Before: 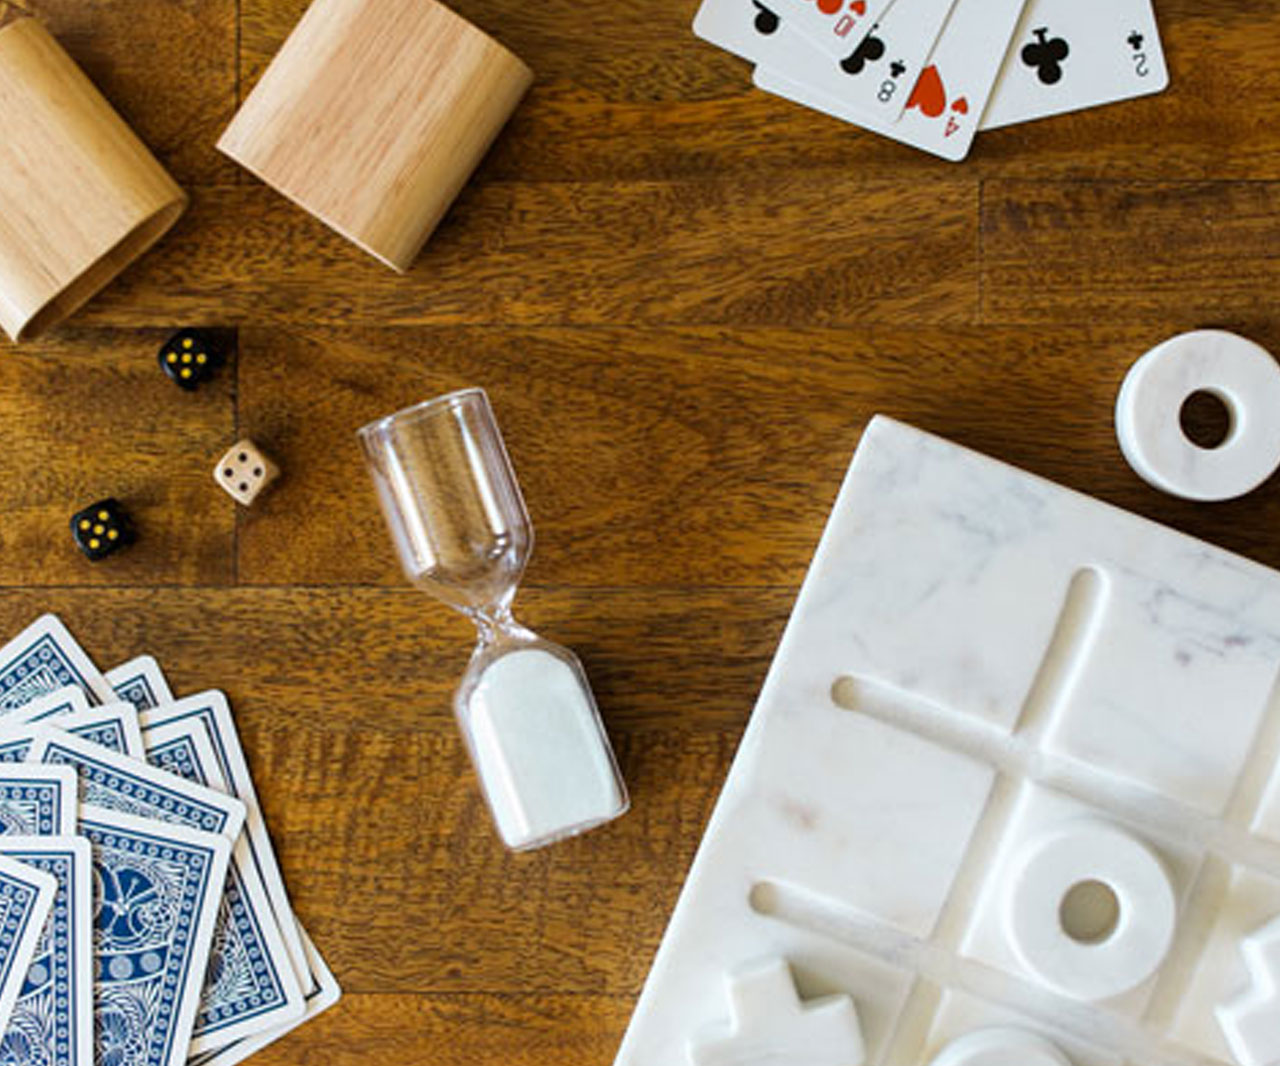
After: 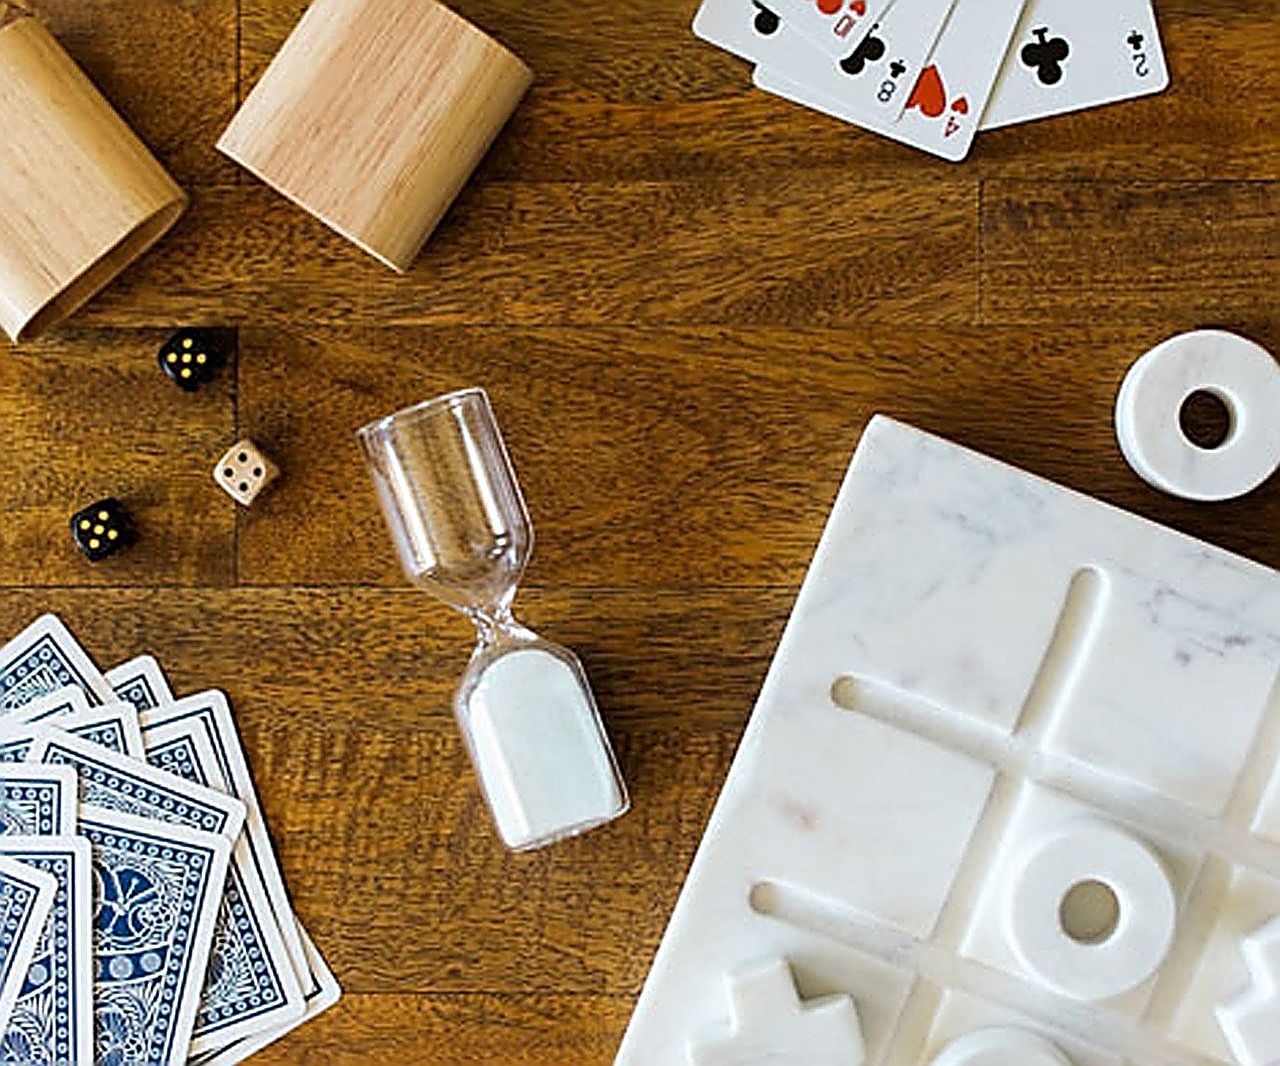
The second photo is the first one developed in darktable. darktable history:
sharpen: amount 1.988
